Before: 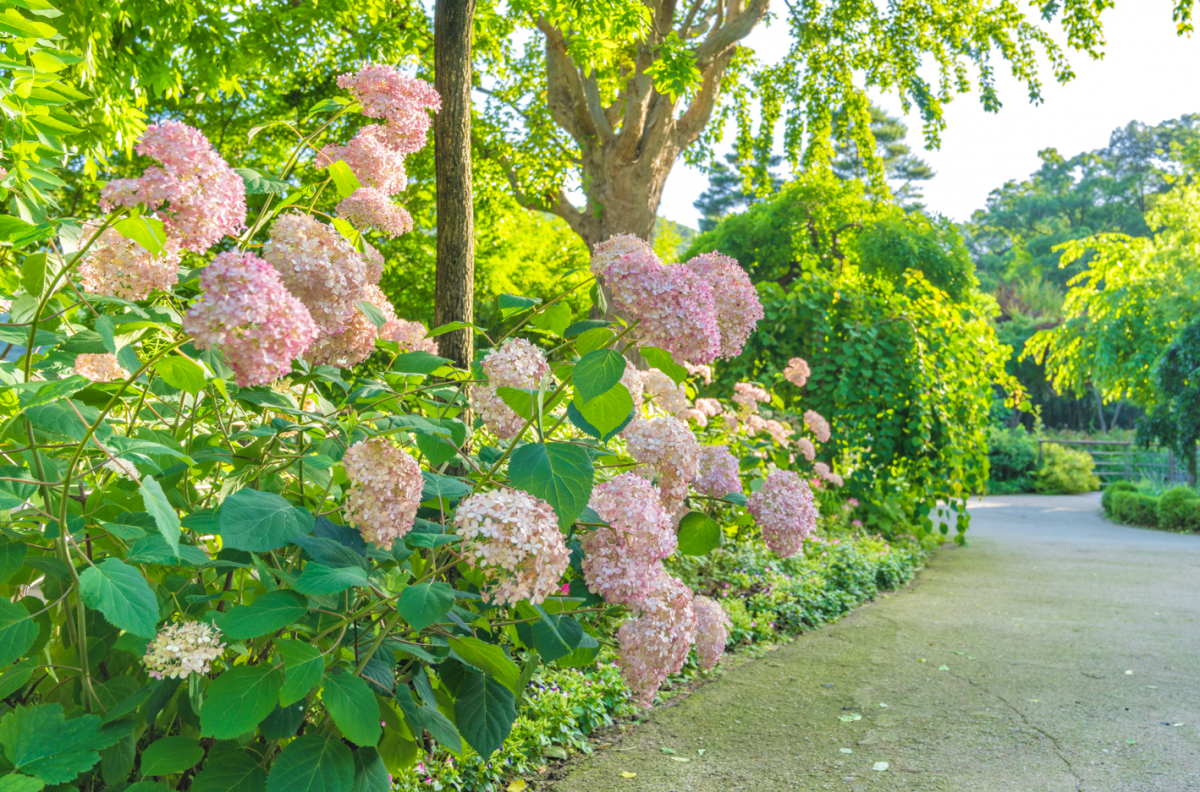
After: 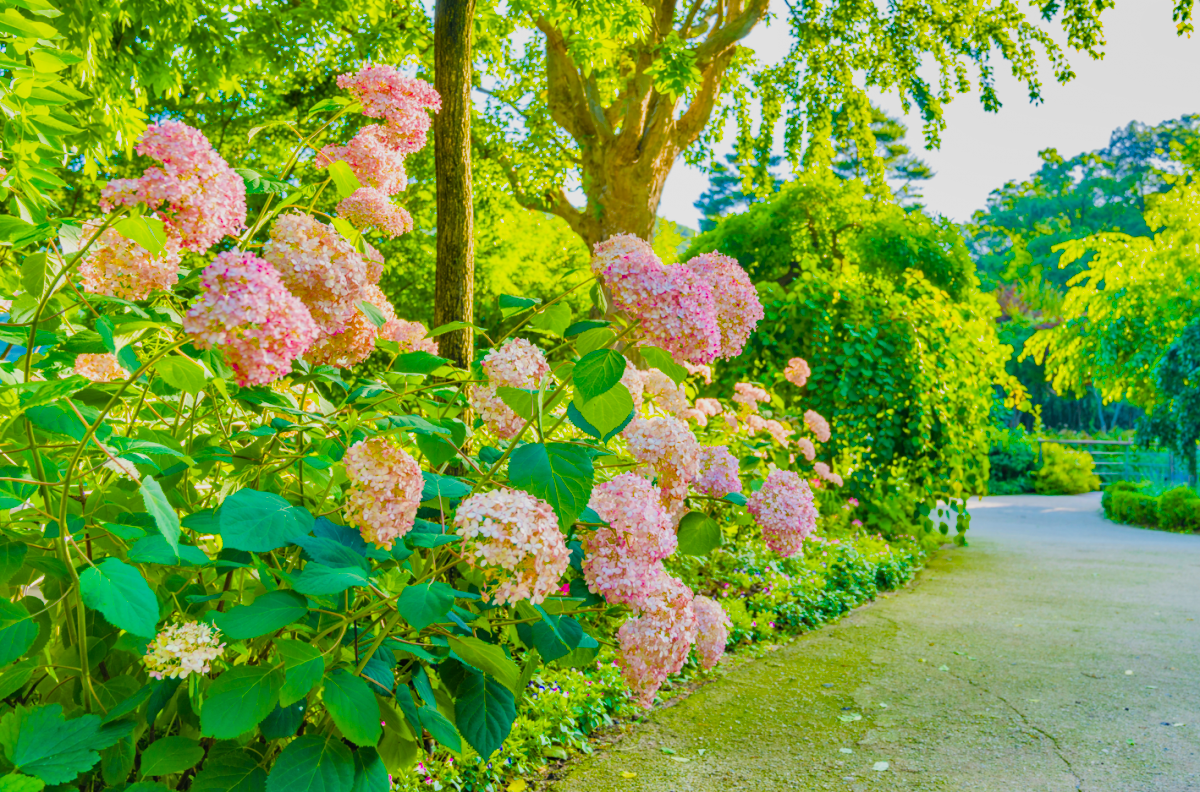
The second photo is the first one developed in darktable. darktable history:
shadows and highlights: soften with gaussian
contrast equalizer: y [[0.5 ×6], [0.5 ×6], [0.5, 0.5, 0.501, 0.545, 0.707, 0.863], [0 ×6], [0 ×6]]
filmic rgb: black relative exposure -7.65 EV, white relative exposure 4.56 EV, hardness 3.61, contrast 1.05
color balance rgb: linear chroma grading › shadows 10%, linear chroma grading › highlights 10%, linear chroma grading › global chroma 15%, linear chroma grading › mid-tones 15%, perceptual saturation grading › global saturation 40%, perceptual saturation grading › highlights -25%, perceptual saturation grading › mid-tones 35%, perceptual saturation grading › shadows 35%, perceptual brilliance grading › global brilliance 11.29%, global vibrance 11.29%
